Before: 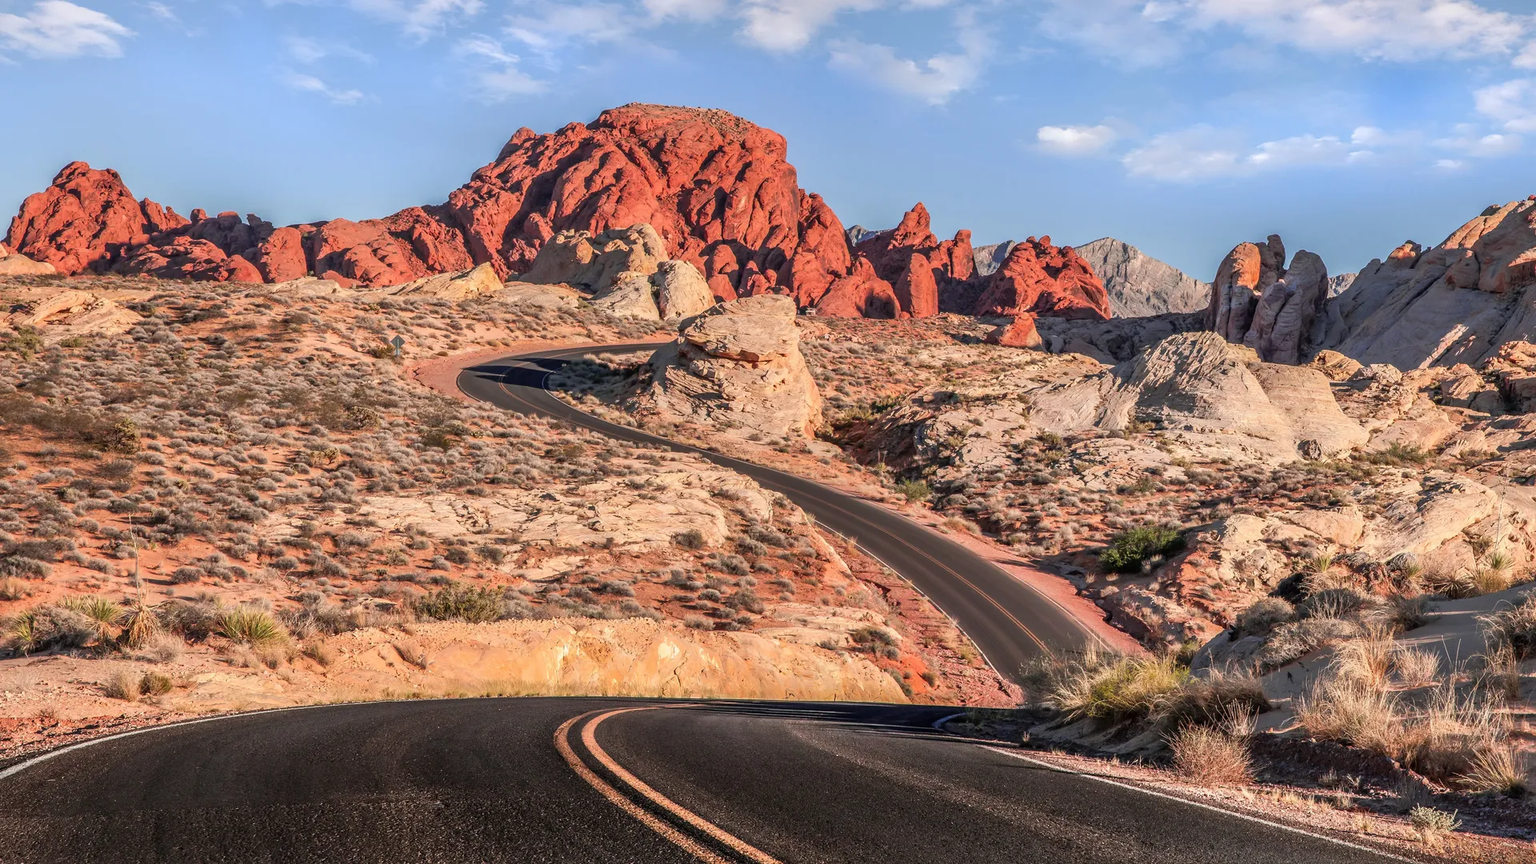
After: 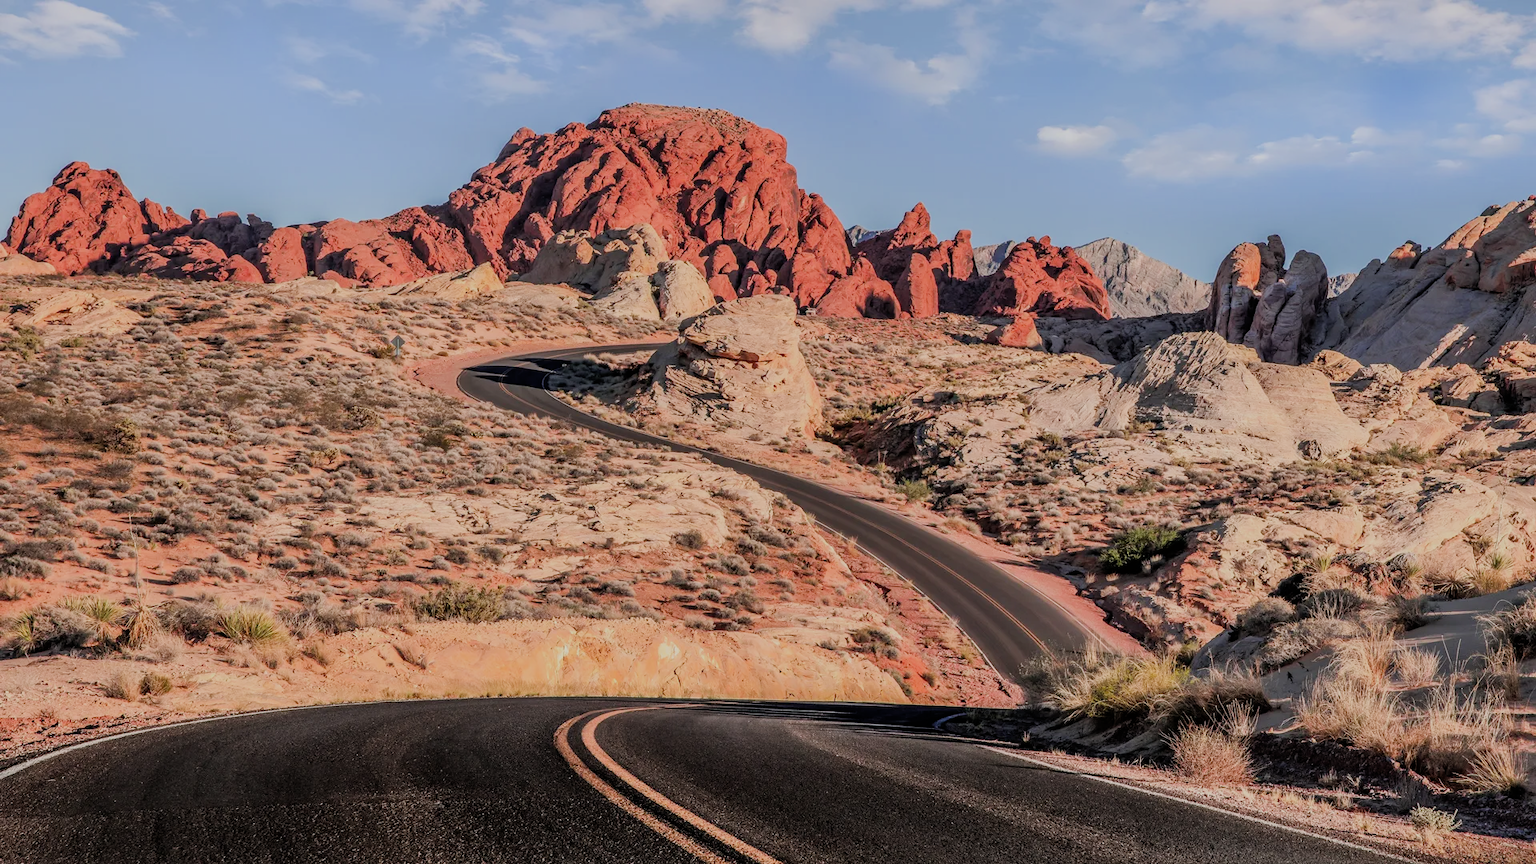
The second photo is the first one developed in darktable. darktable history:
filmic rgb: black relative exposure -7.11 EV, white relative exposure 5.36 EV, hardness 3.02
